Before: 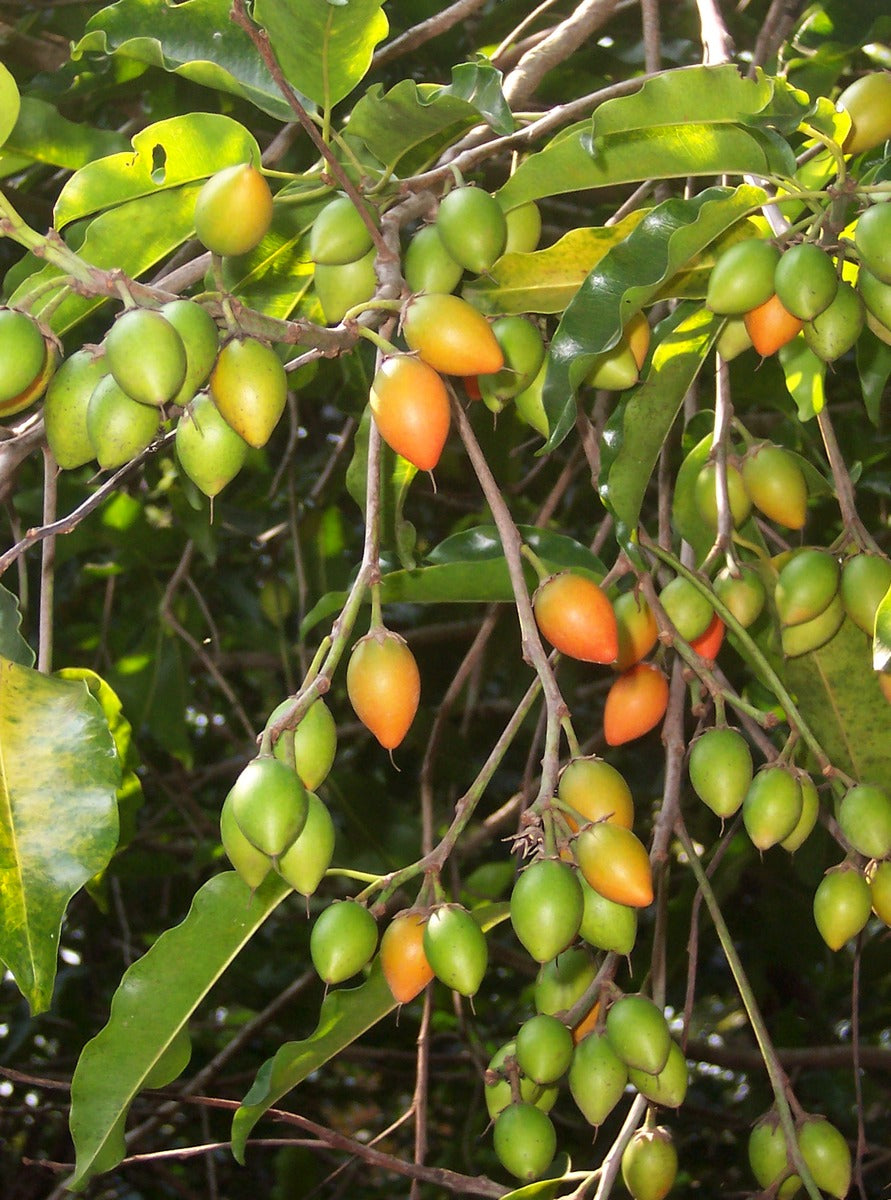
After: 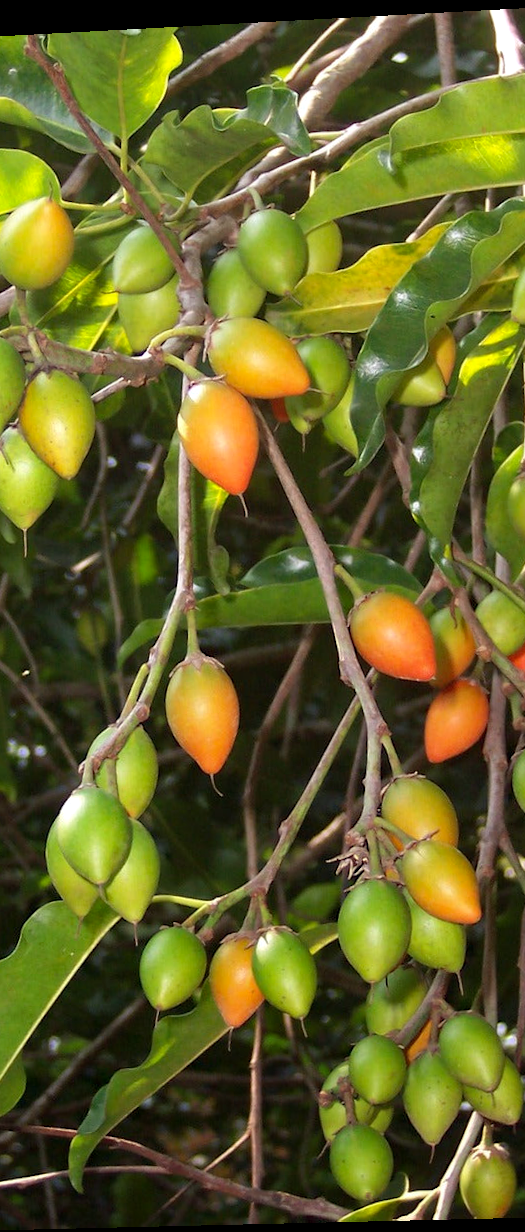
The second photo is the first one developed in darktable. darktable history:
haze removal: compatibility mode true, adaptive false
rotate and perspective: rotation -2.22°, lens shift (horizontal) -0.022, automatic cropping off
crop: left 21.674%, right 22.086%
color correction: highlights a* -0.182, highlights b* -0.124
